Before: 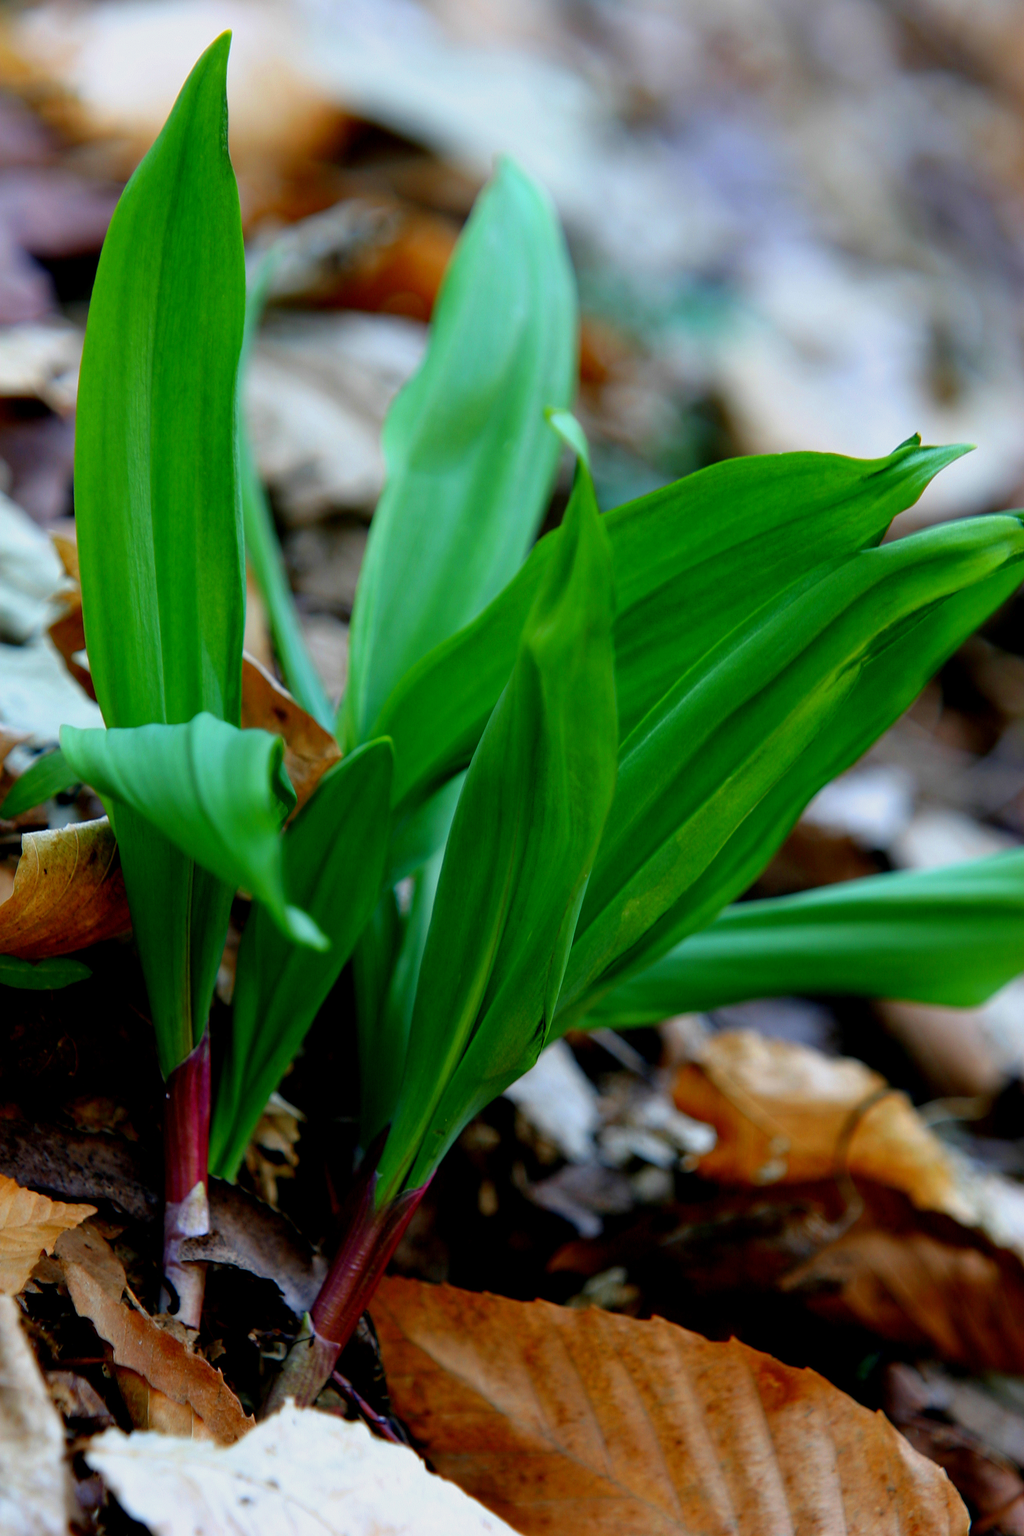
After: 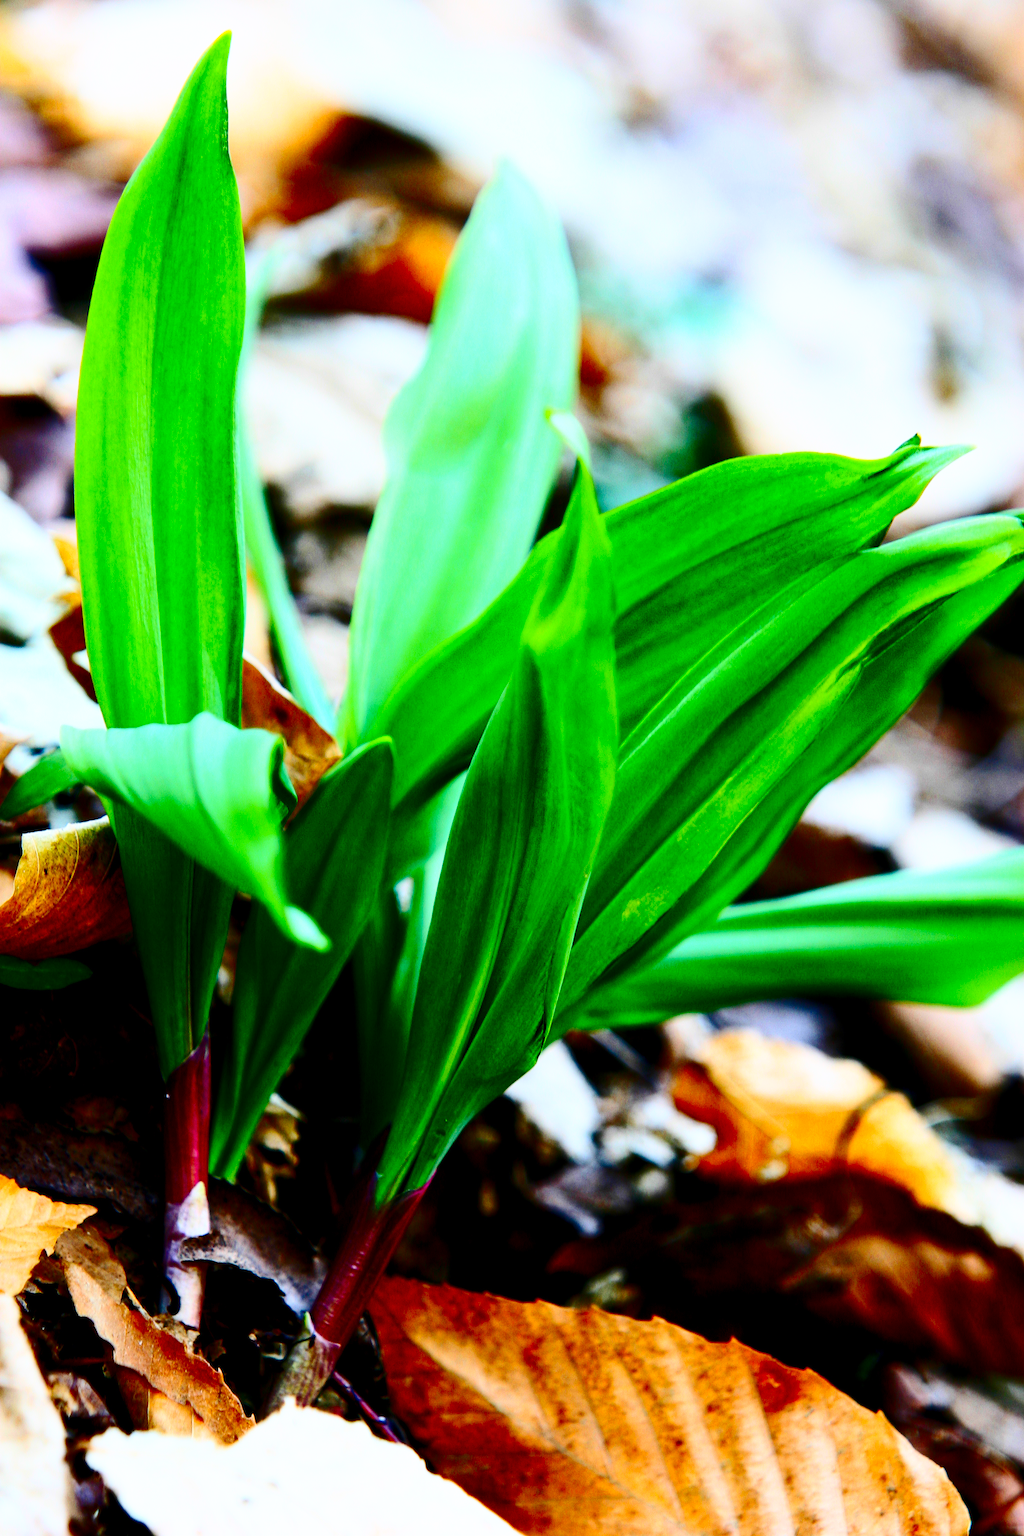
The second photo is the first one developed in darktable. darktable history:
contrast brightness saturation: contrast 0.4, brightness 0.1, saturation 0.21
base curve: curves: ch0 [(0, 0) (0.028, 0.03) (0.121, 0.232) (0.46, 0.748) (0.859, 0.968) (1, 1)], preserve colors none
